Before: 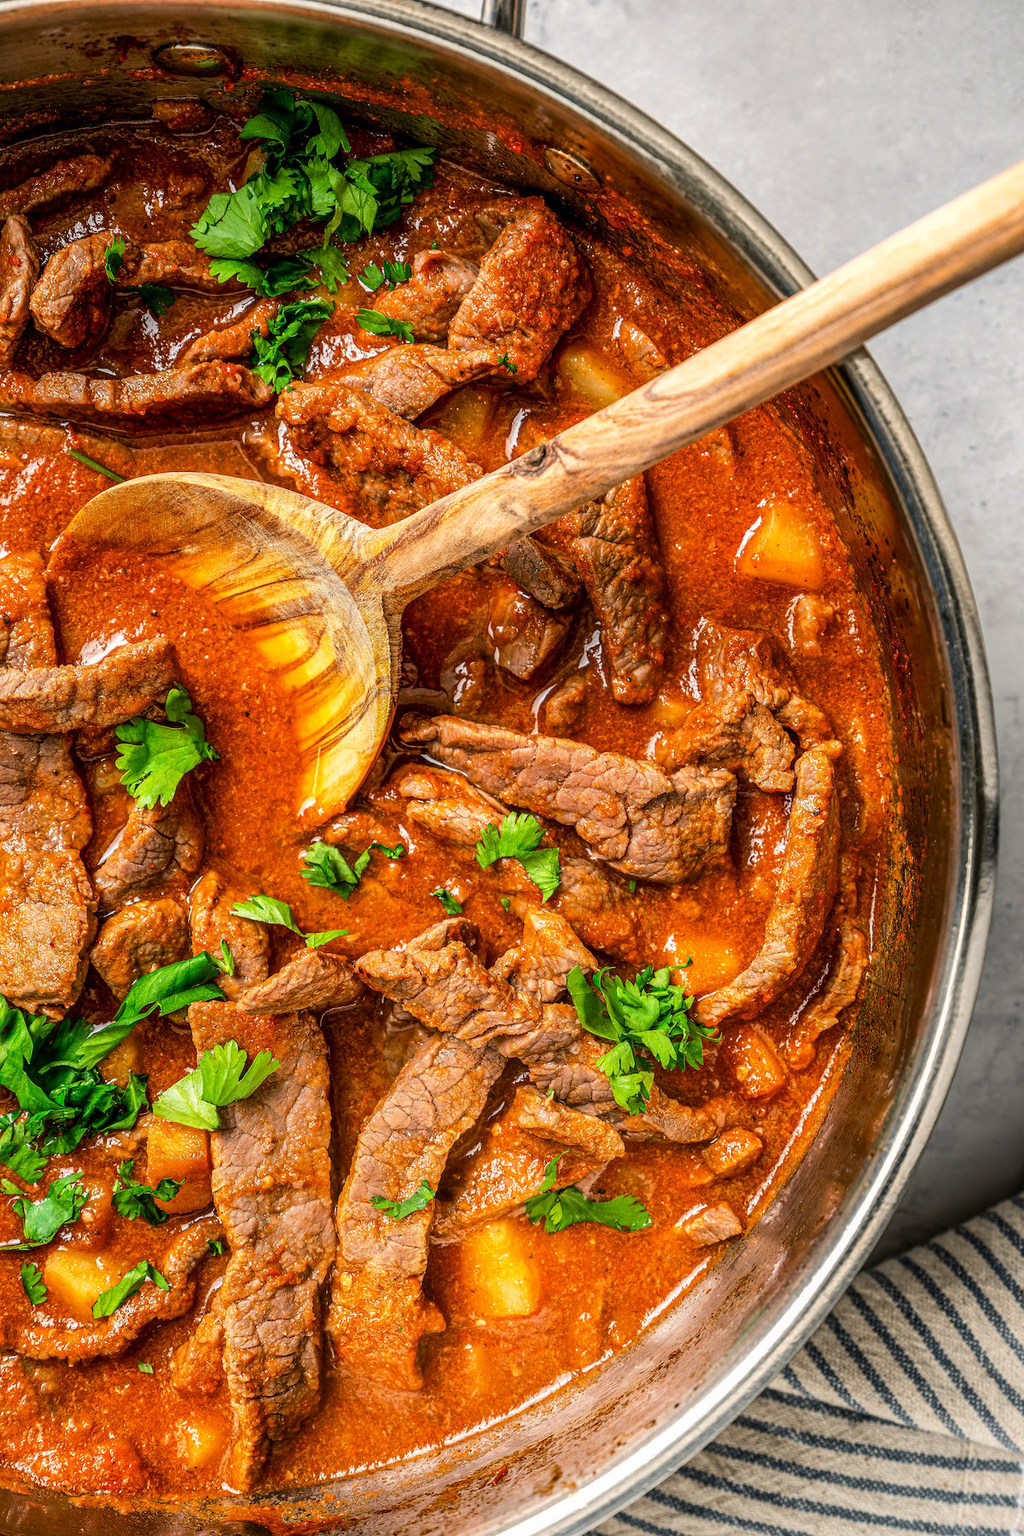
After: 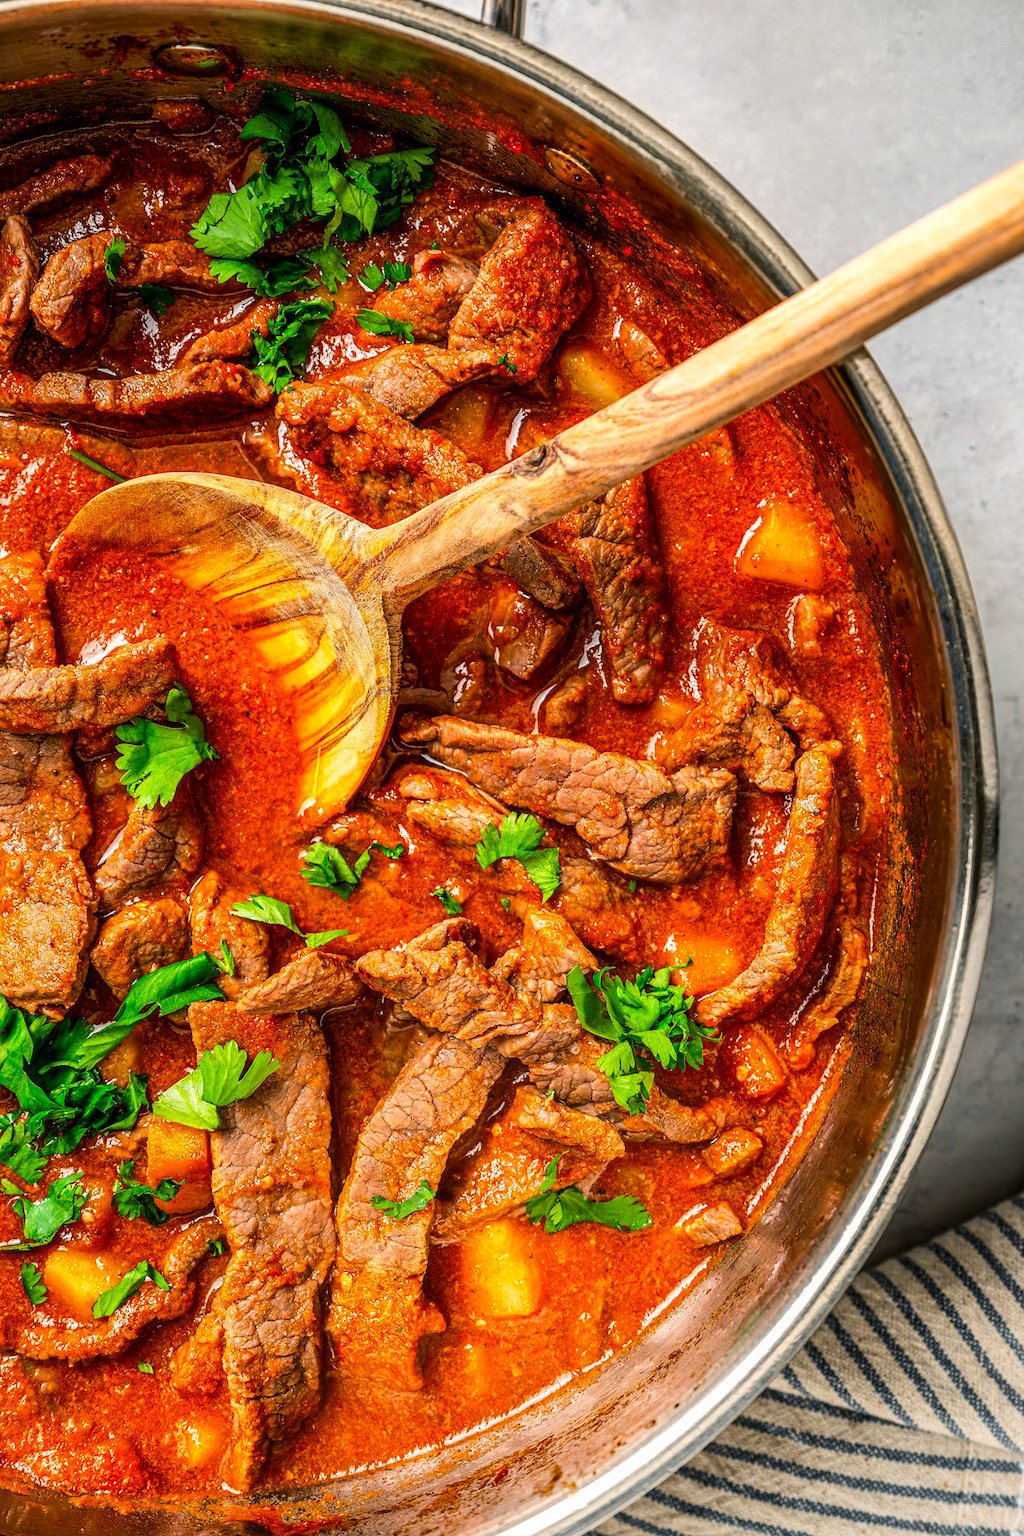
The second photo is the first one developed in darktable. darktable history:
contrast brightness saturation: contrast 0.079, saturation 0.203
